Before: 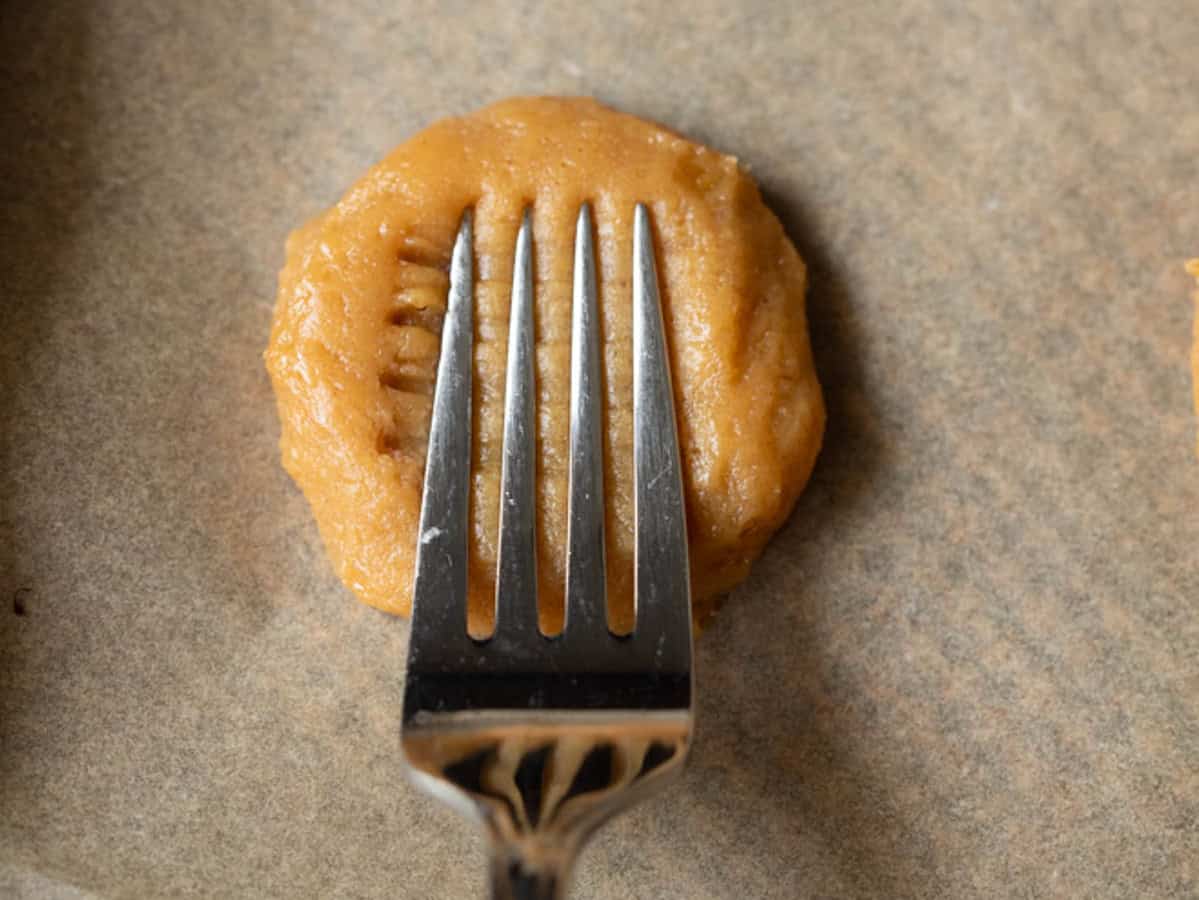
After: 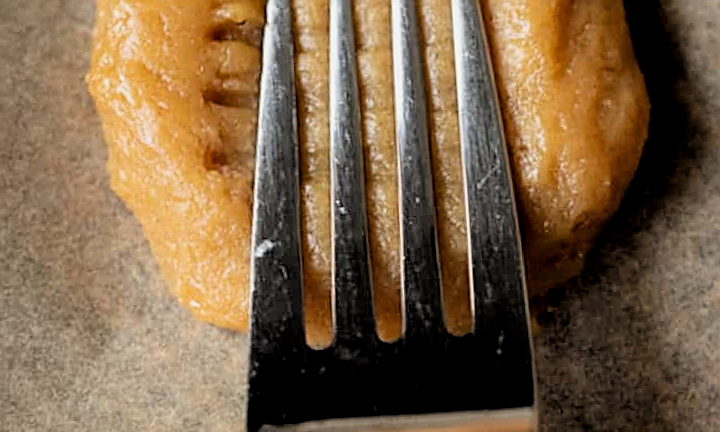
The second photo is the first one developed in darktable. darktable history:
sharpen: on, module defaults
local contrast: highlights 100%, shadows 100%, detail 120%, midtone range 0.2
shadows and highlights: radius 108.52, shadows 23.73, highlights -59.32, low approximation 0.01, soften with gaussian
filmic rgb: black relative exposure -3.92 EV, white relative exposure 3.14 EV, hardness 2.87
rotate and perspective: rotation -3.52°, crop left 0.036, crop right 0.964, crop top 0.081, crop bottom 0.919
crop: left 13.312%, top 31.28%, right 24.627%, bottom 15.582%
